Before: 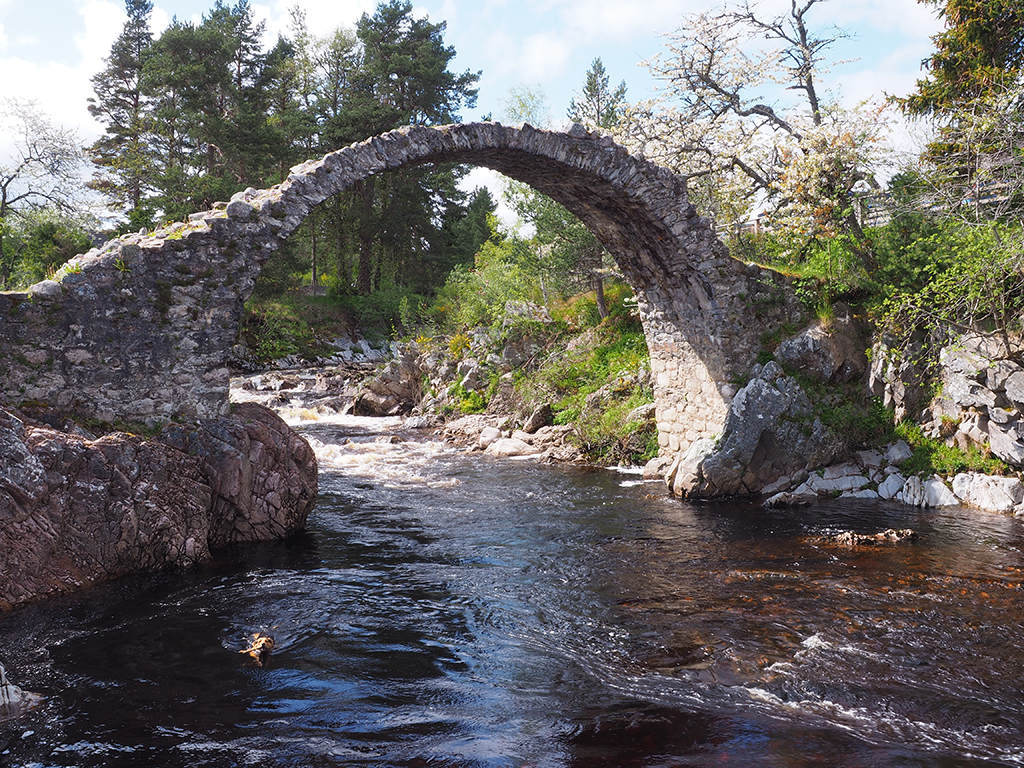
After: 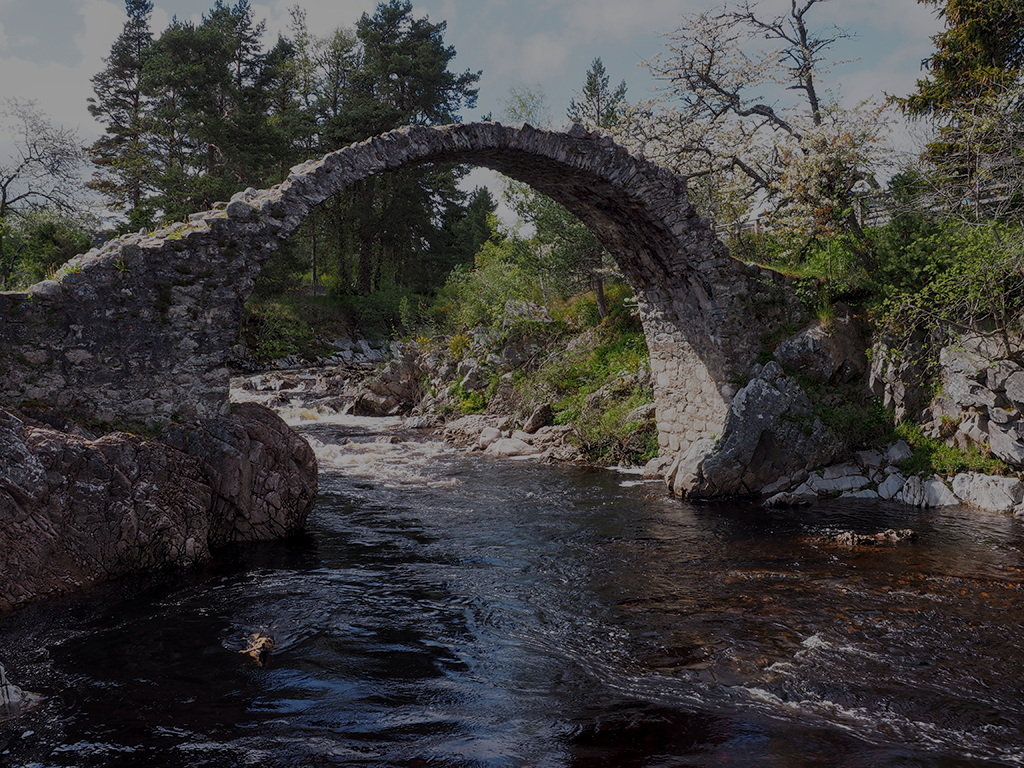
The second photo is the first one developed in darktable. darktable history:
local contrast: on, module defaults
exposure: black level correction 0, exposure -0.766 EV
